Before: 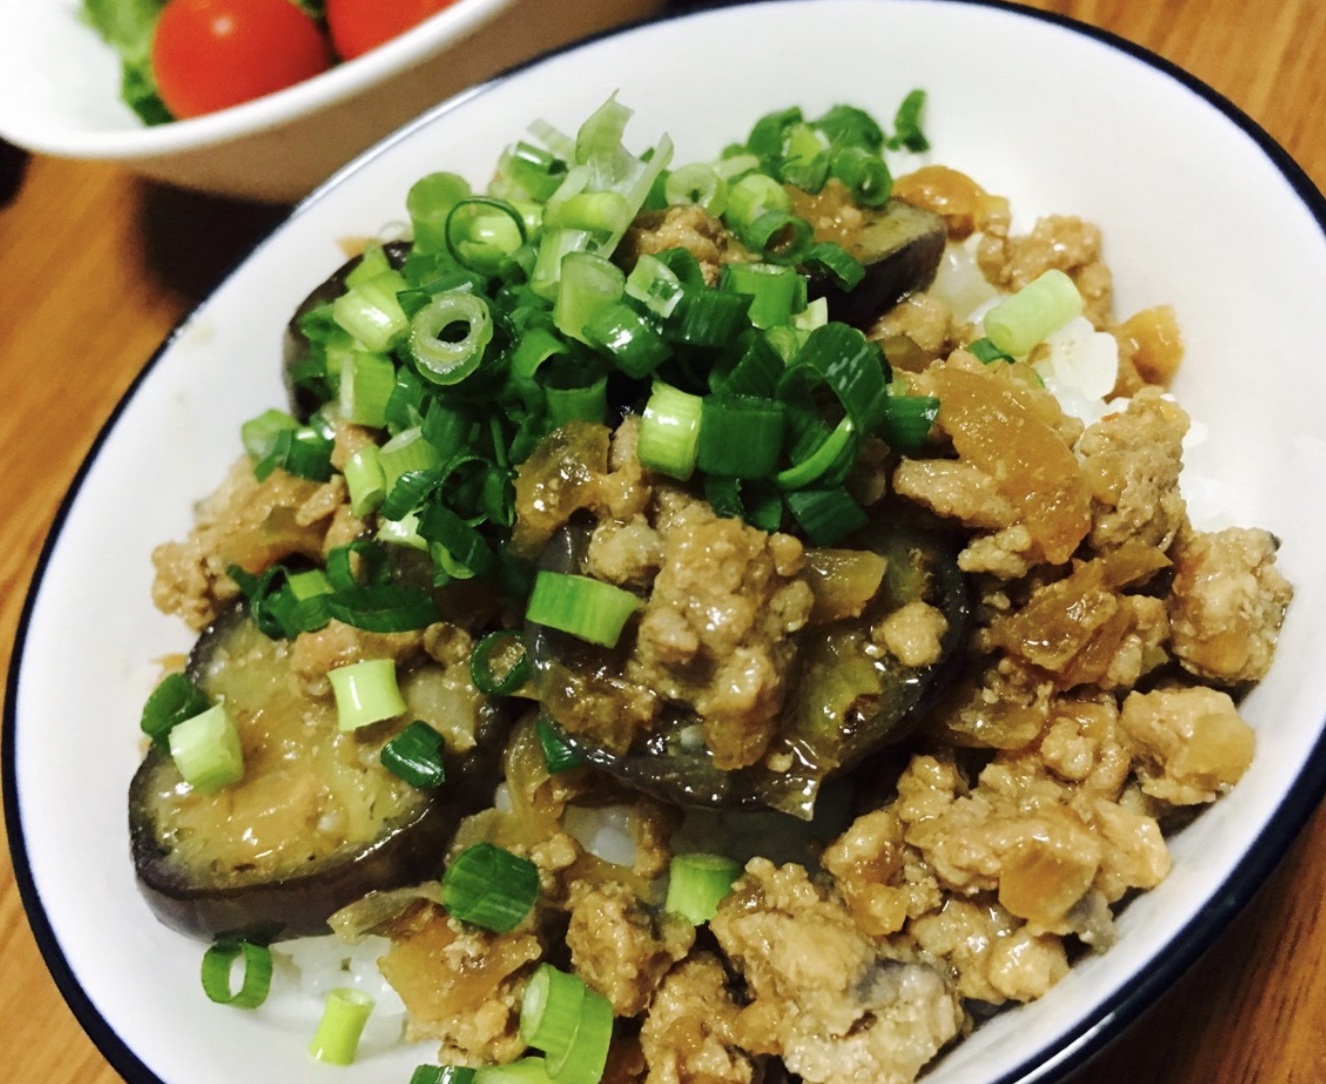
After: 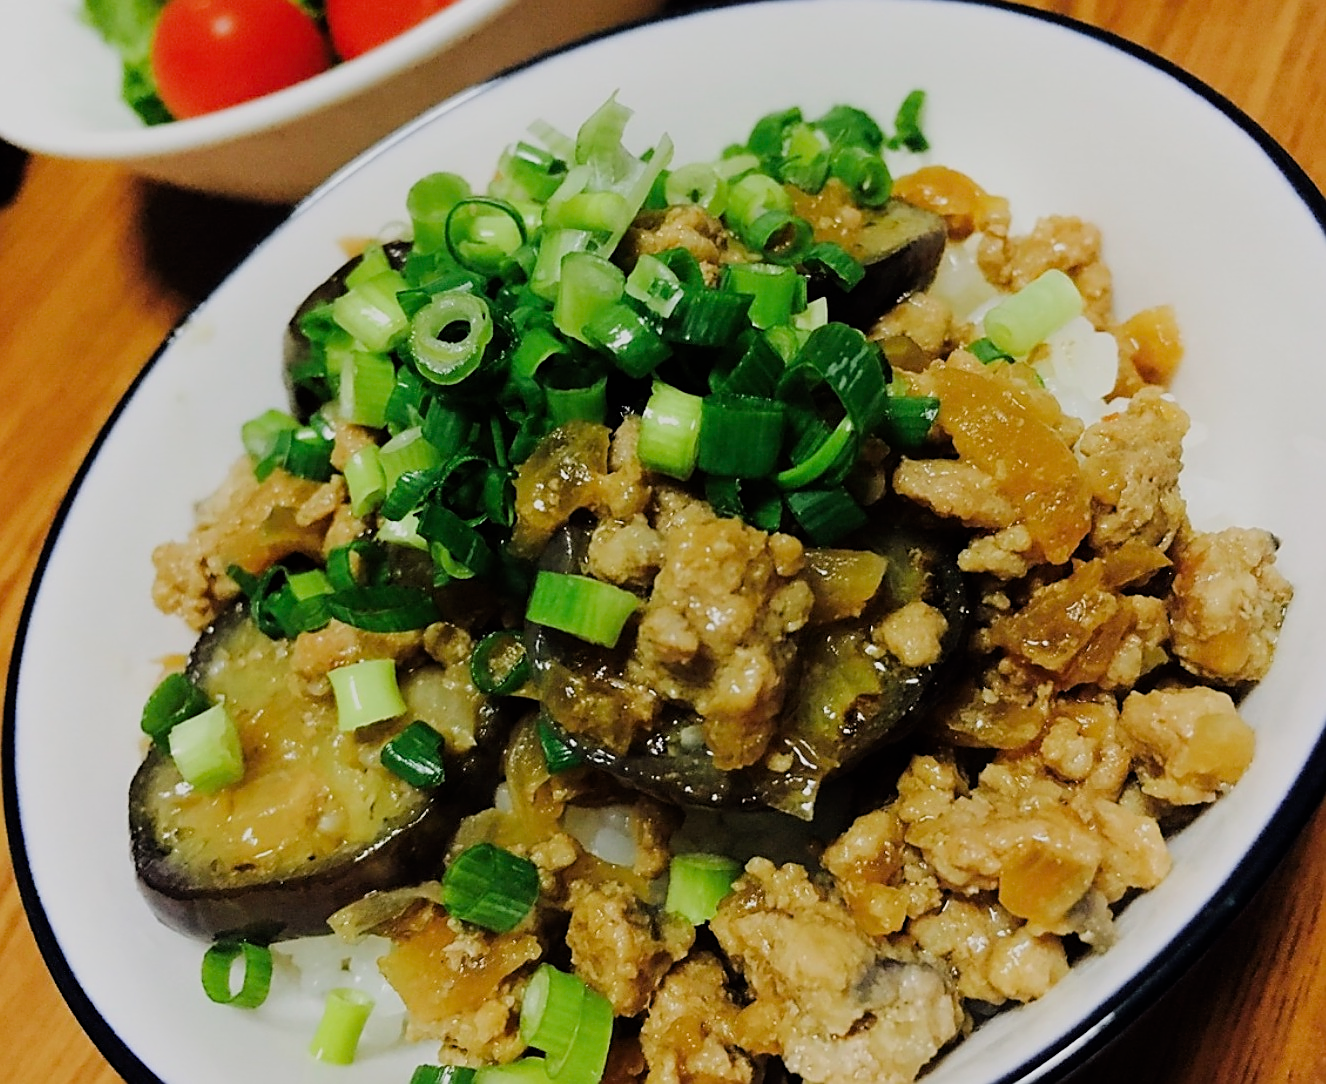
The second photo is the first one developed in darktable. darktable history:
filmic rgb: black relative exposure -7.65 EV, white relative exposure 4.56 EV, hardness 3.61, iterations of high-quality reconstruction 0
sharpen: radius 1.384, amount 1.243, threshold 0.615
